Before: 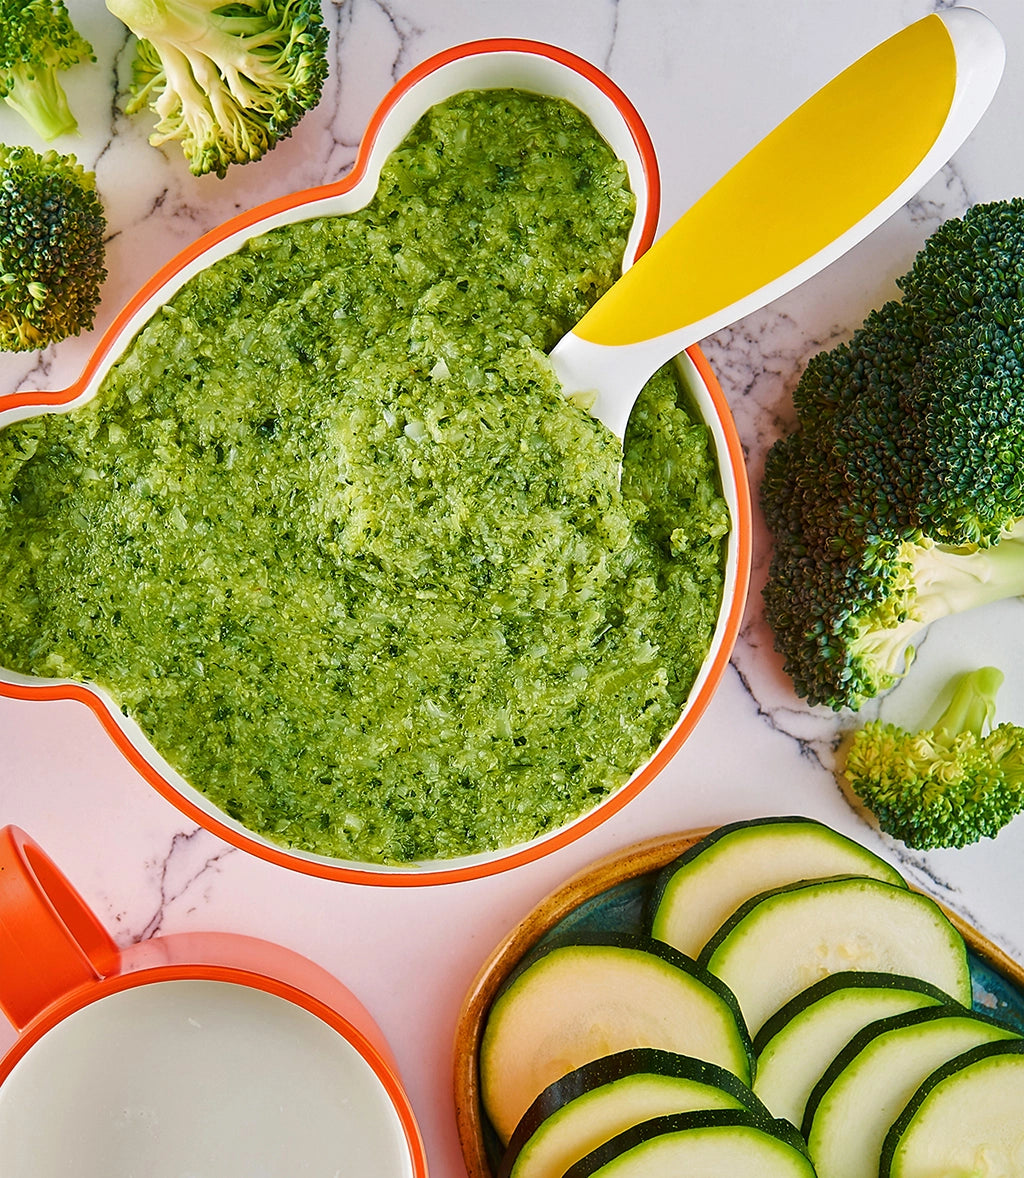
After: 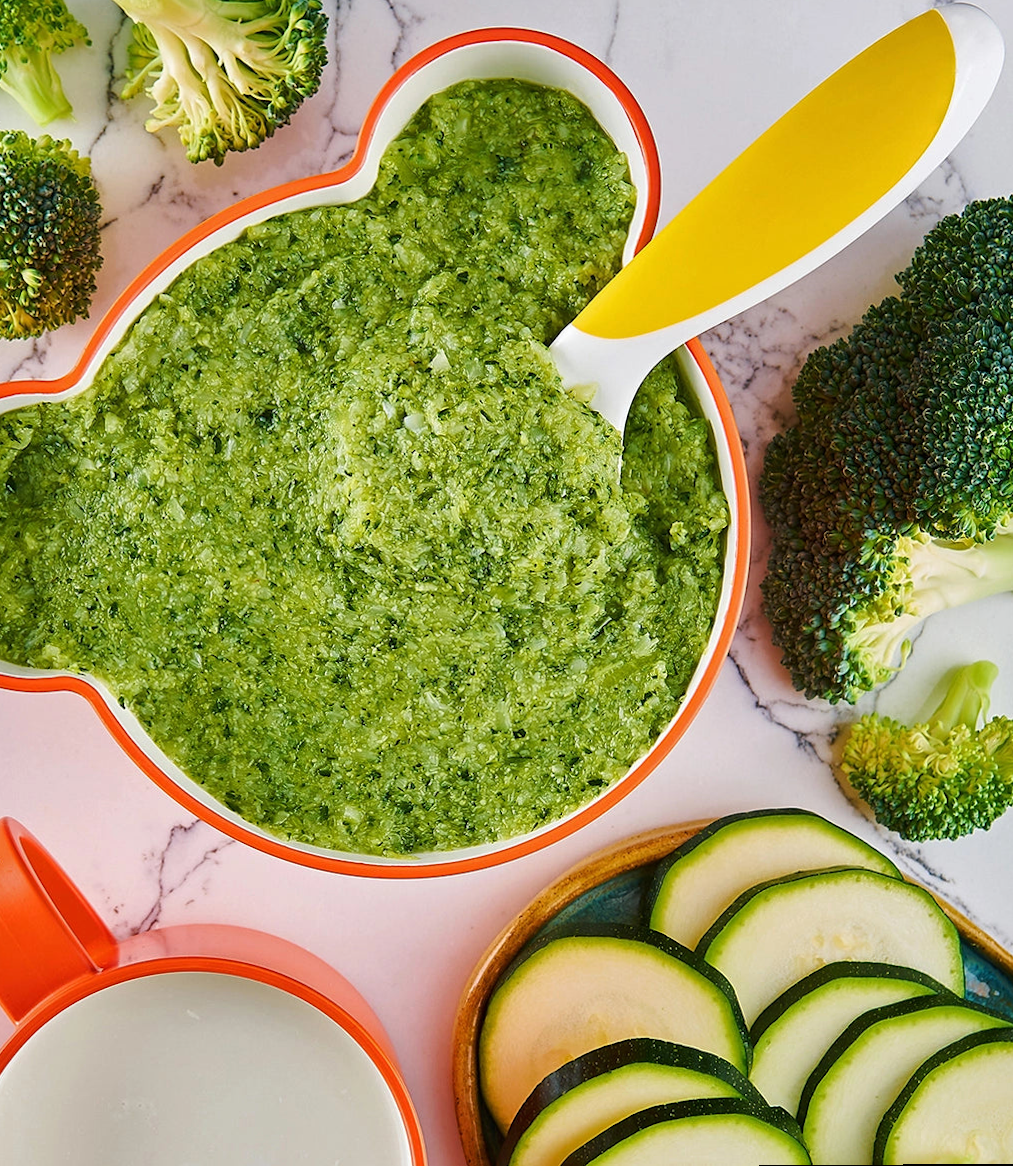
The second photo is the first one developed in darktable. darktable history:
color correction: highlights a* -0.182, highlights b* -0.124
rotate and perspective: rotation 0.174°, lens shift (vertical) 0.013, lens shift (horizontal) 0.019, shear 0.001, automatic cropping original format, crop left 0.007, crop right 0.991, crop top 0.016, crop bottom 0.997
